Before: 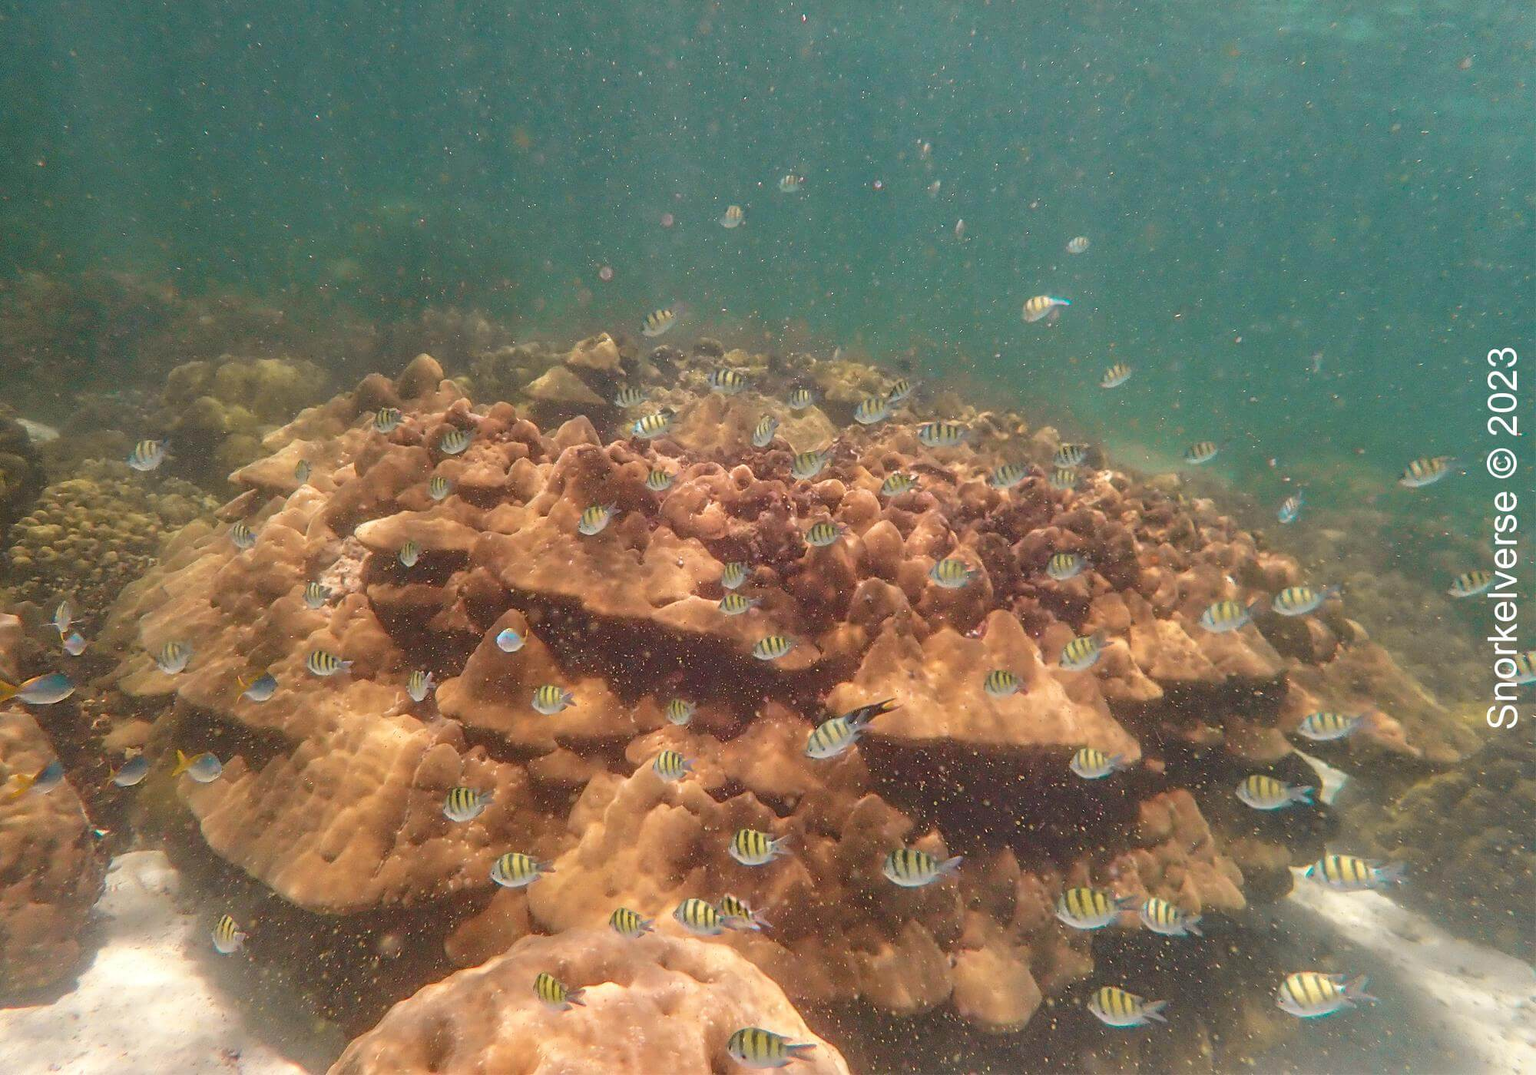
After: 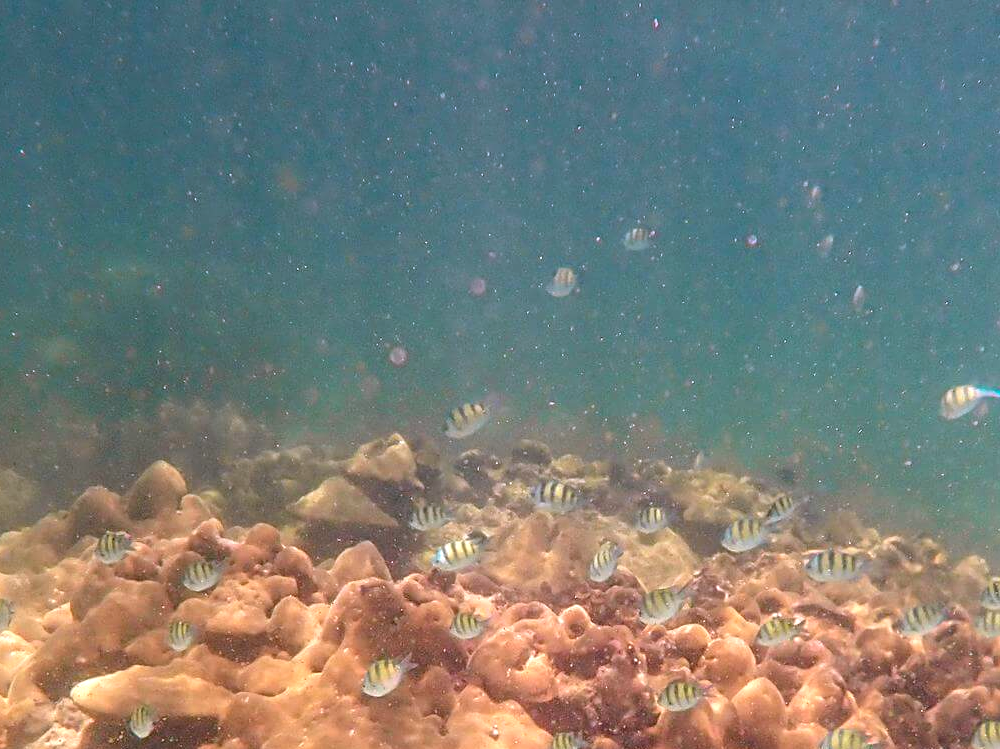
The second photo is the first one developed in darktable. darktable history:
white balance: red 1.004, blue 1.024
crop: left 19.556%, right 30.401%, bottom 46.458%
exposure: exposure 0.6 EV, compensate highlight preservation false
graduated density: hue 238.83°, saturation 50%
